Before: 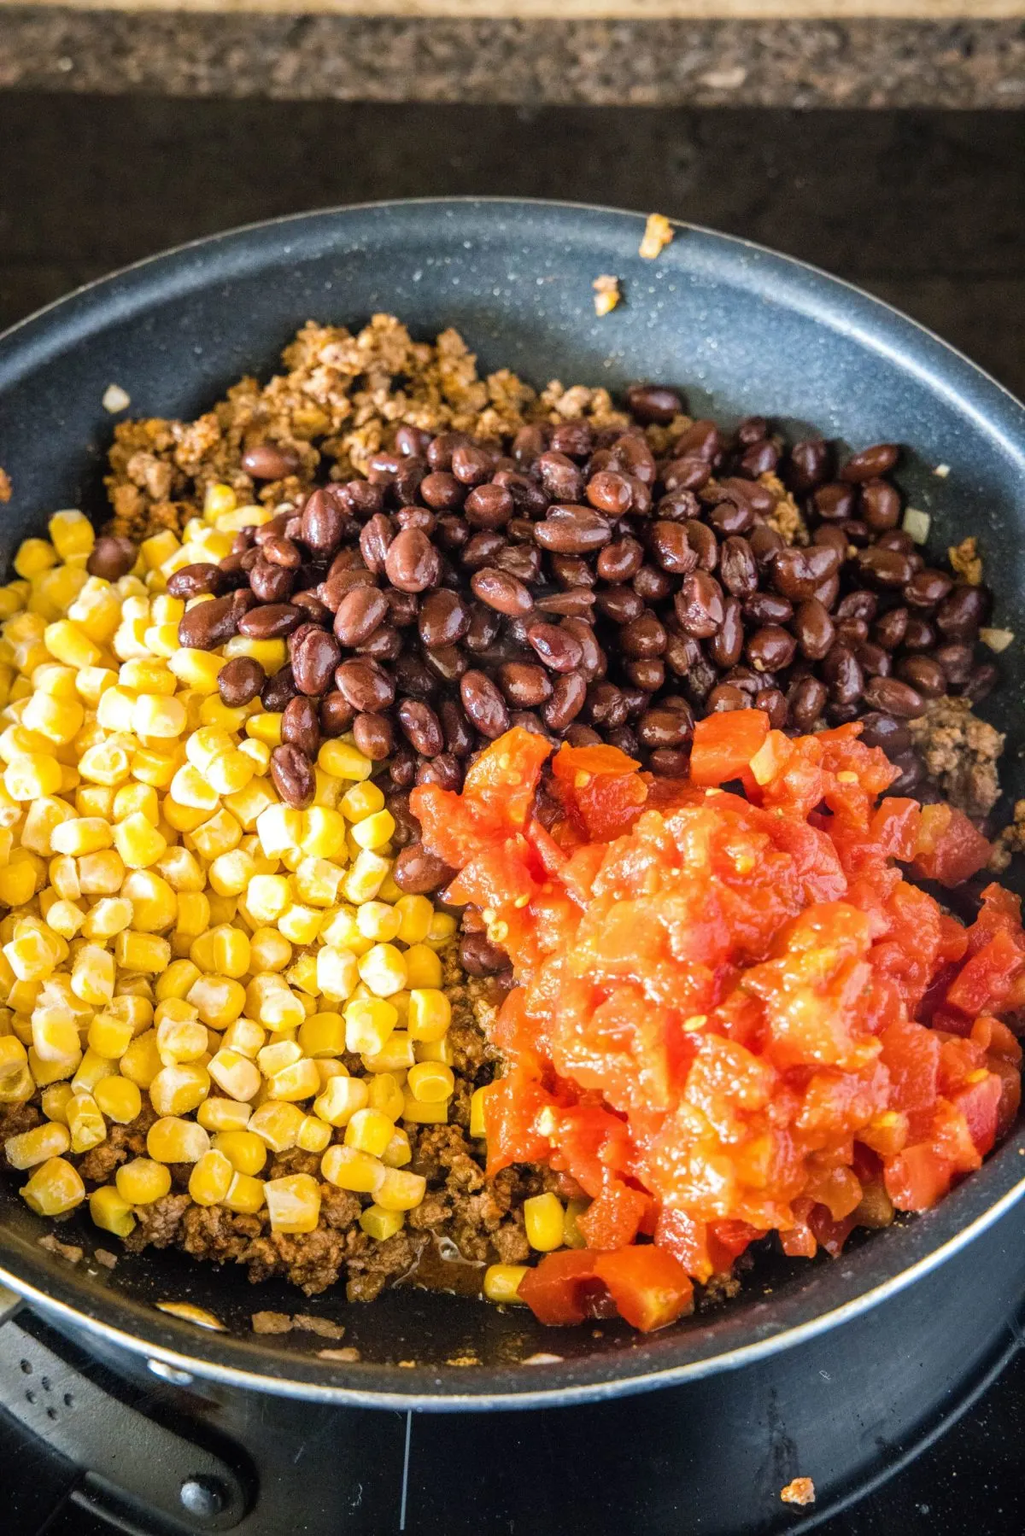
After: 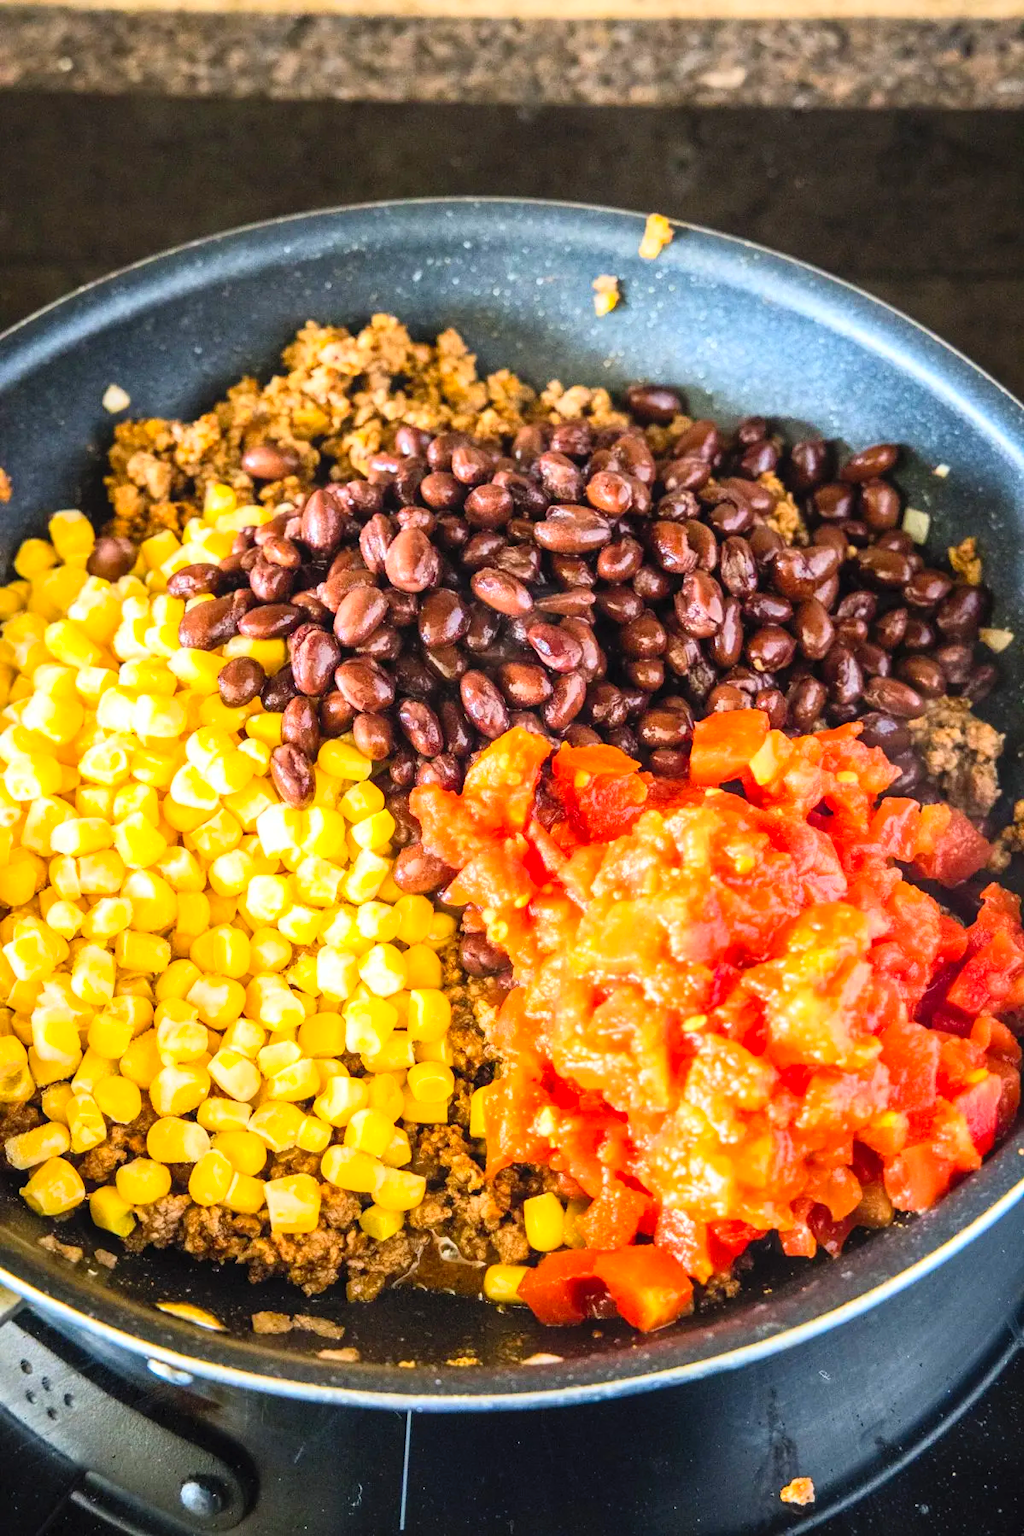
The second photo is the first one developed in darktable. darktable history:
contrast brightness saturation: contrast 0.243, brightness 0.249, saturation 0.385
